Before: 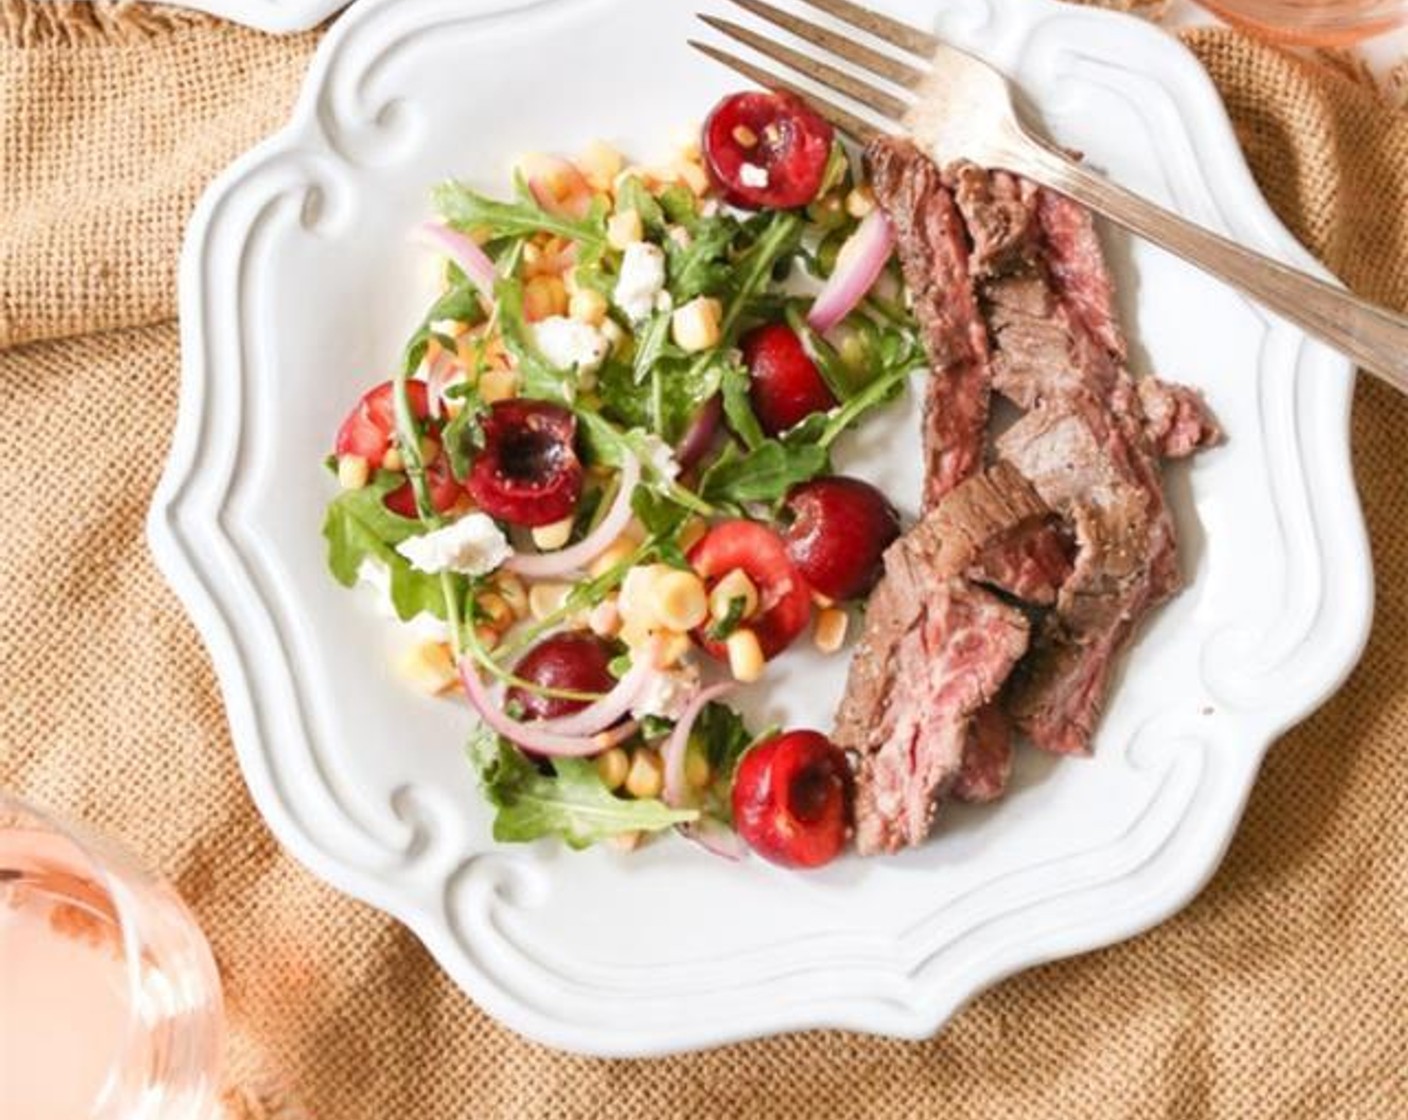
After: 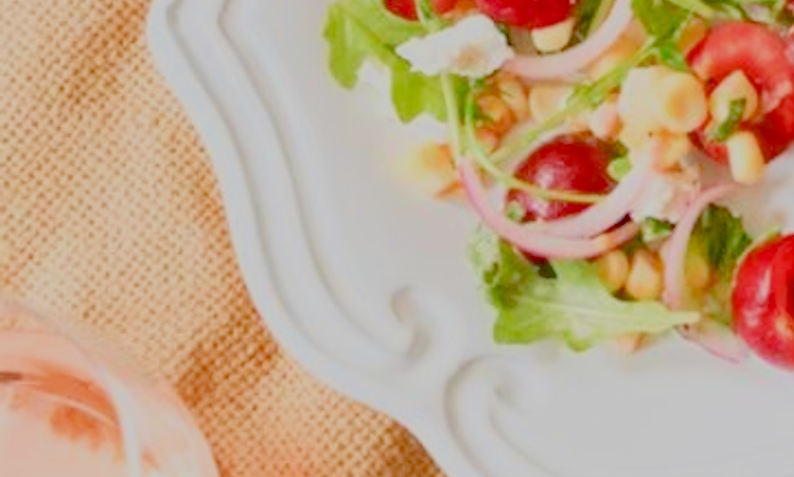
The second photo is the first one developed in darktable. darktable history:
filmic rgb: black relative exposure -14 EV, white relative exposure 8 EV, threshold 3 EV, hardness 3.74, latitude 50%, contrast 0.5, color science v5 (2021), contrast in shadows safe, contrast in highlights safe, enable highlight reconstruction true
exposure: black level correction 0.009, exposure 1.425 EV, compensate highlight preservation false
crop: top 44.483%, right 43.593%, bottom 12.892%
